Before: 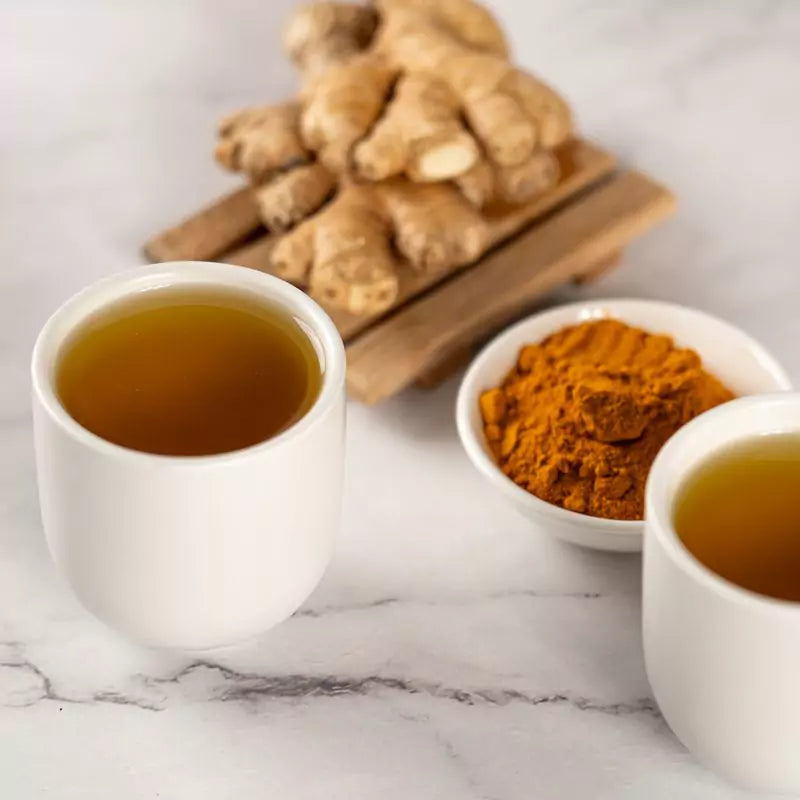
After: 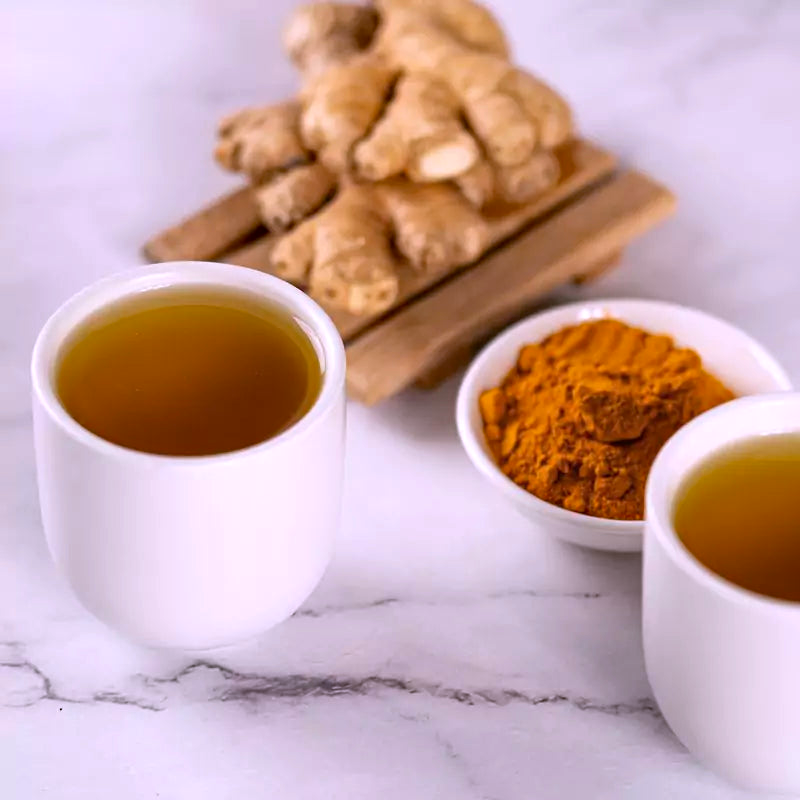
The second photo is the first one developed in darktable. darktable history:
haze removal: compatibility mode true, adaptive false
white balance: red 1.042, blue 1.17
